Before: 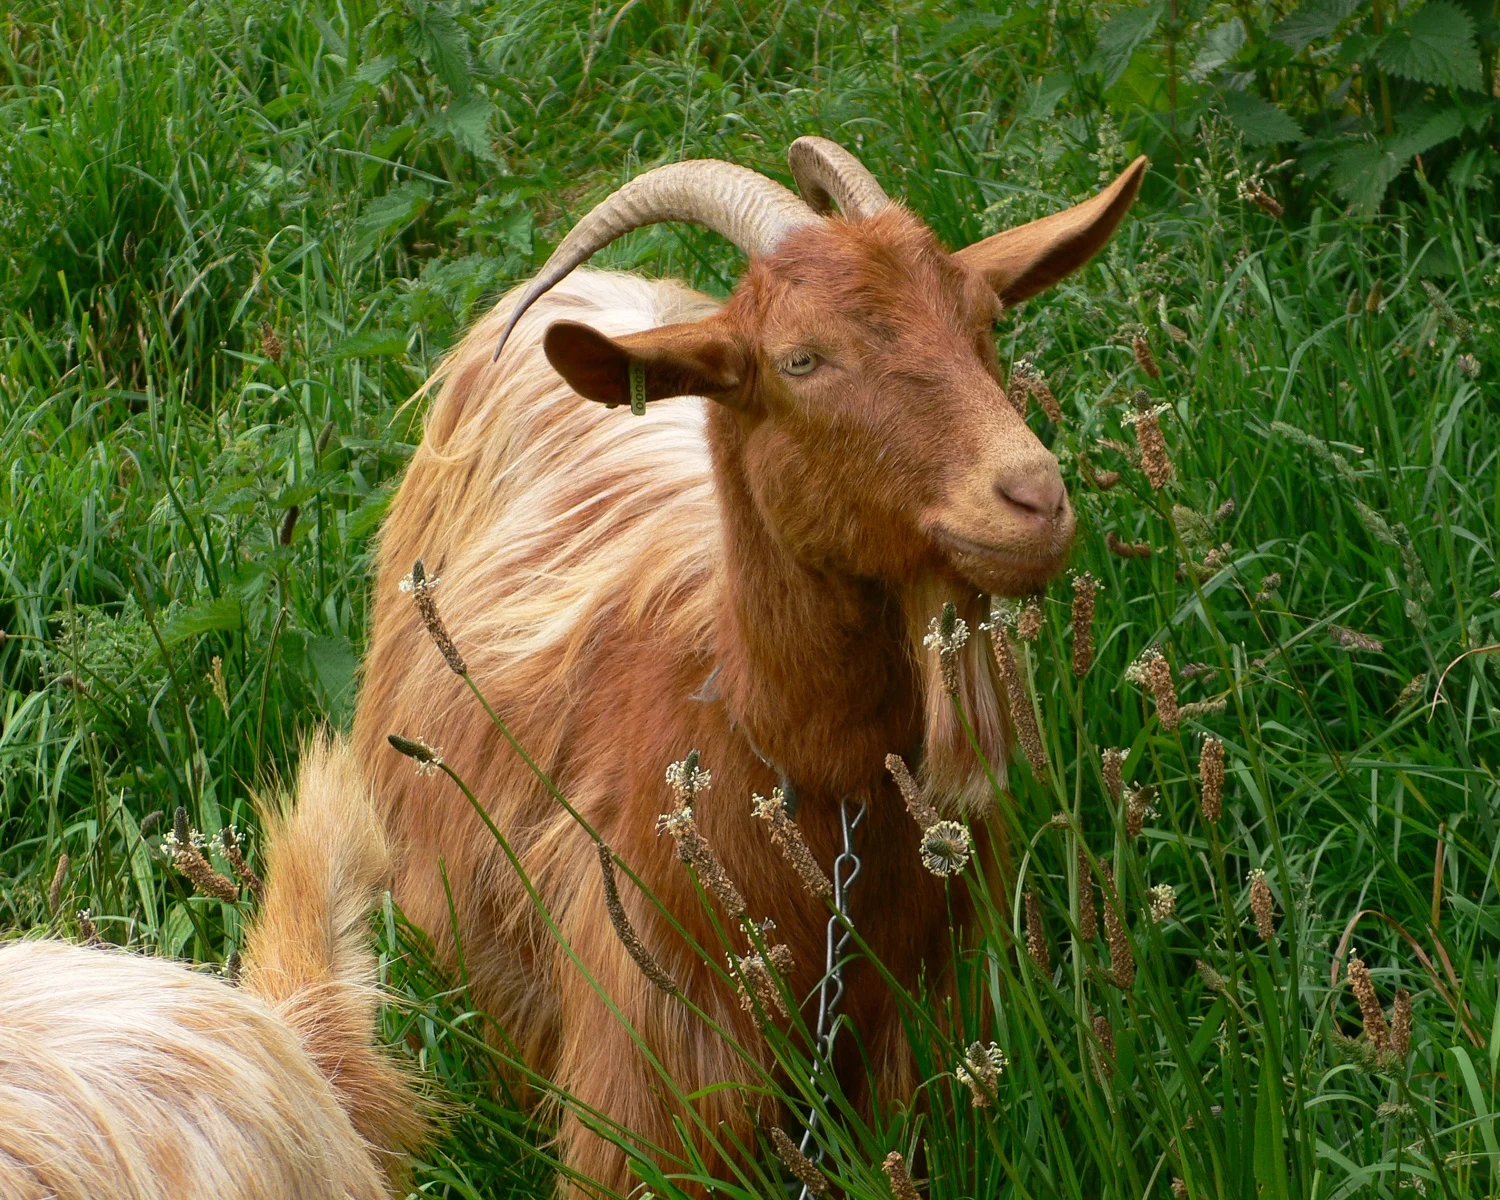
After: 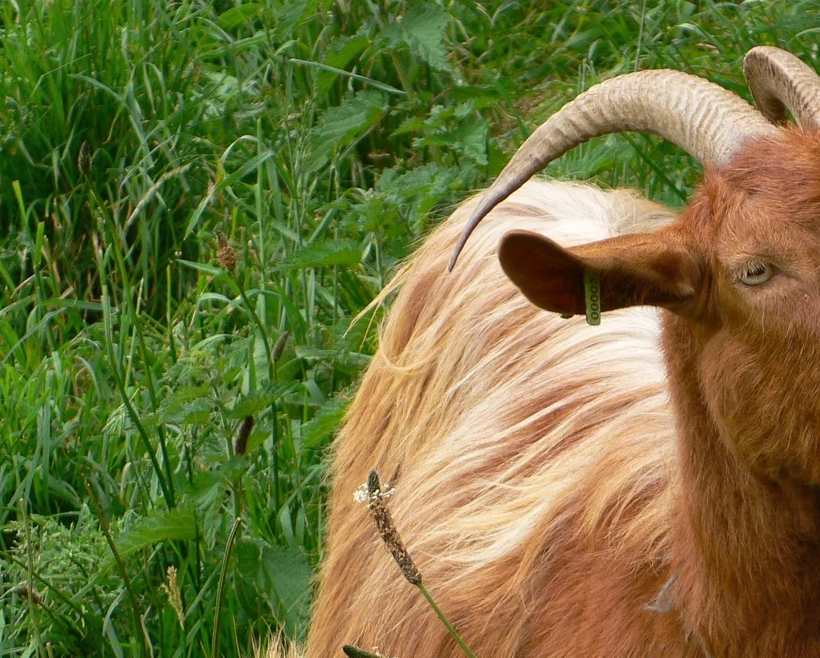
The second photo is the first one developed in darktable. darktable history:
crop and rotate: left 3.047%, top 7.509%, right 42.236%, bottom 37.598%
shadows and highlights: shadows 32, highlights -32, soften with gaussian
